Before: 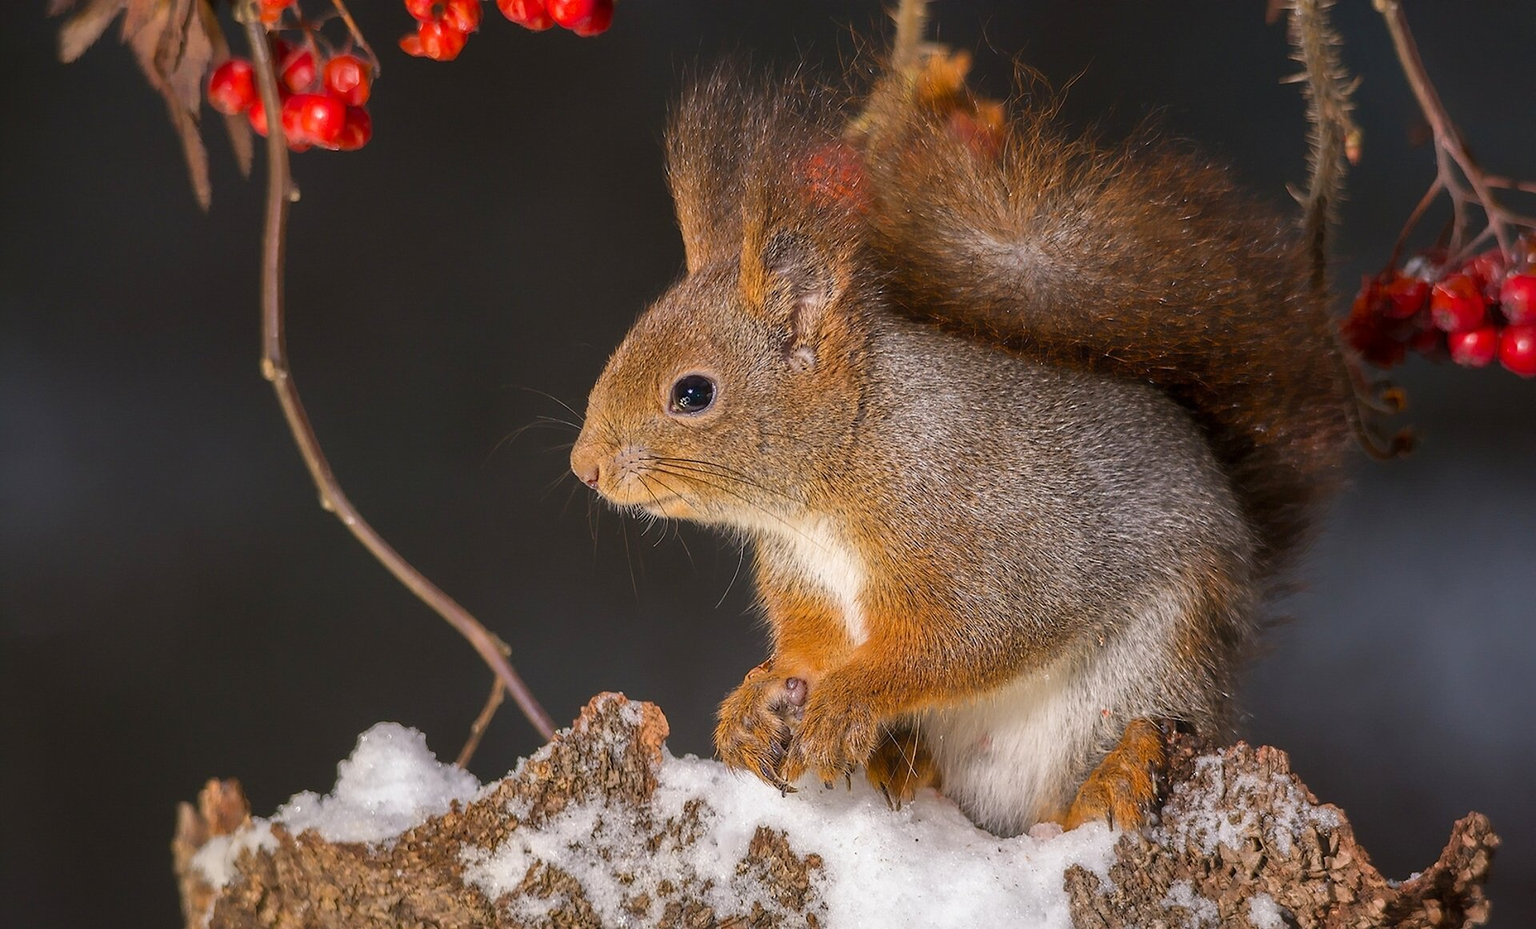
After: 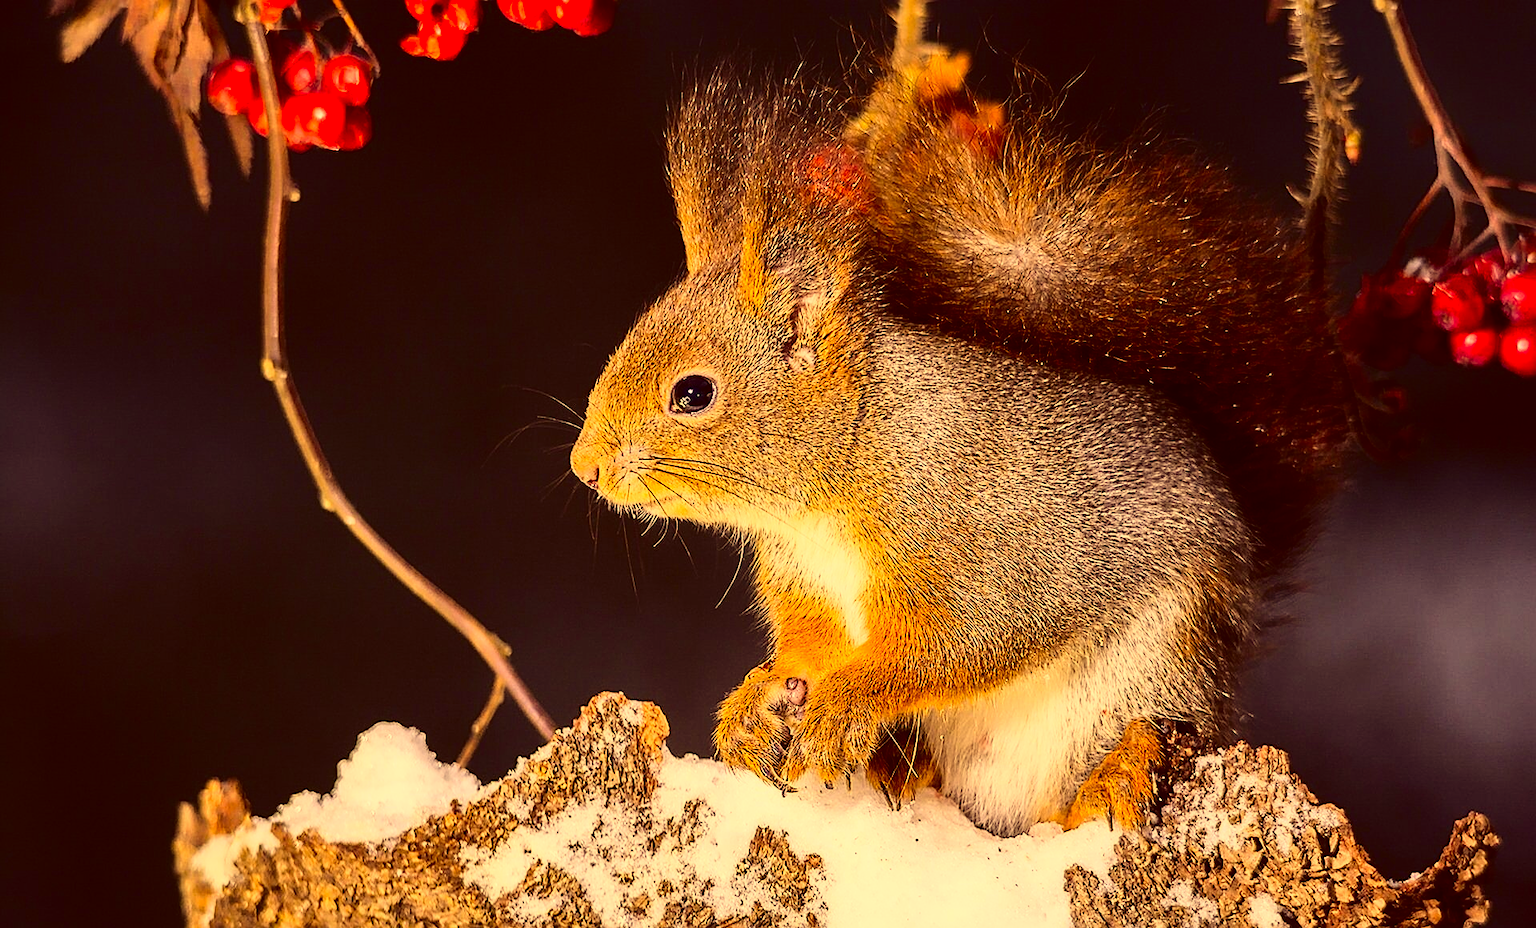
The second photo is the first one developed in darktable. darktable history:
contrast brightness saturation: contrast 0.203, brightness -0.105, saturation 0.095
sharpen: on, module defaults
color correction: highlights a* 9.68, highlights b* 38.79, shadows a* 14.58, shadows b* 3.39
base curve: curves: ch0 [(0, 0) (0.028, 0.03) (0.121, 0.232) (0.46, 0.748) (0.859, 0.968) (1, 1)]
